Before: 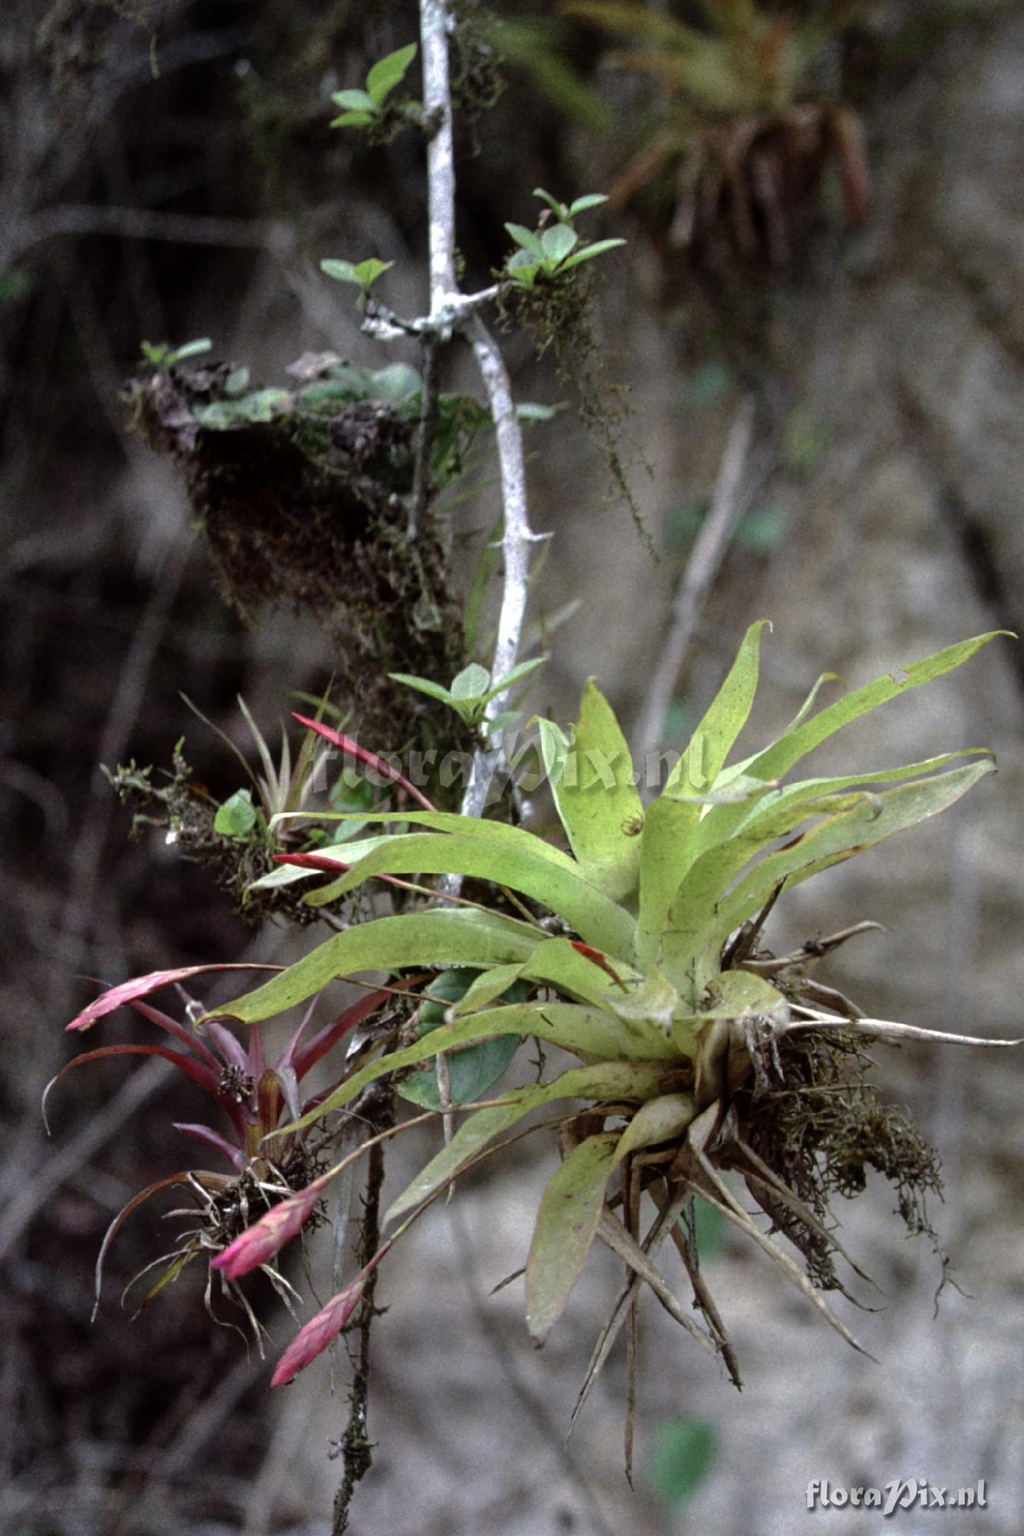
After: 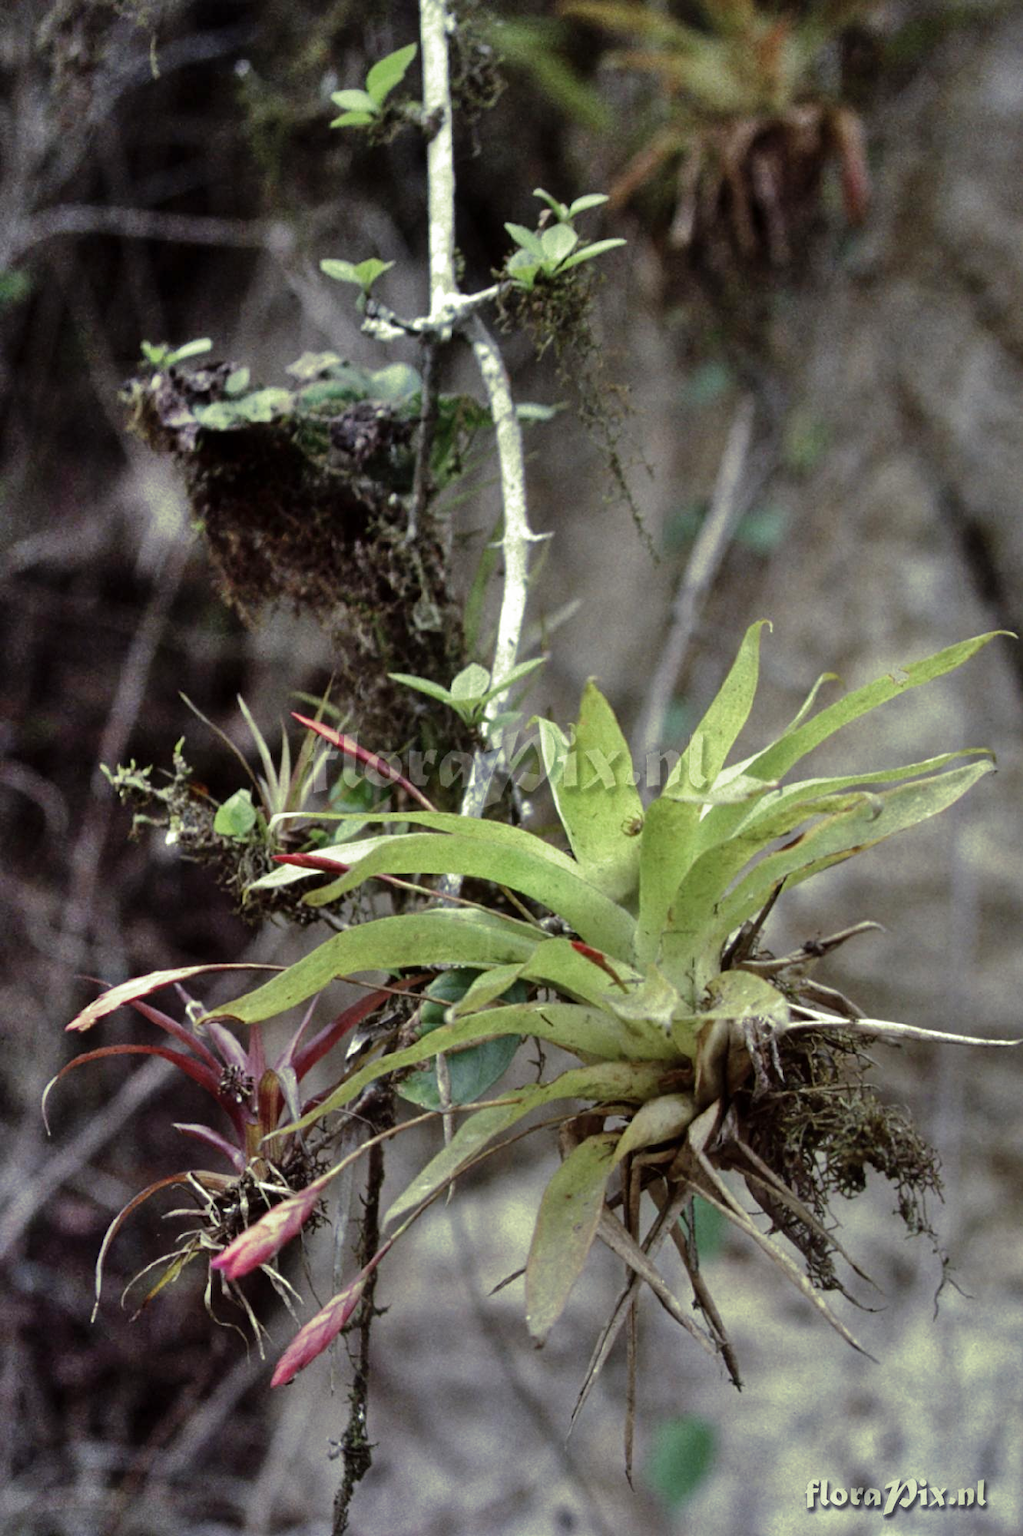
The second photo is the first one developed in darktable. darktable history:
split-toning: shadows › hue 290.82°, shadows › saturation 0.34, highlights › saturation 0.38, balance 0, compress 50%
shadows and highlights: soften with gaussian
